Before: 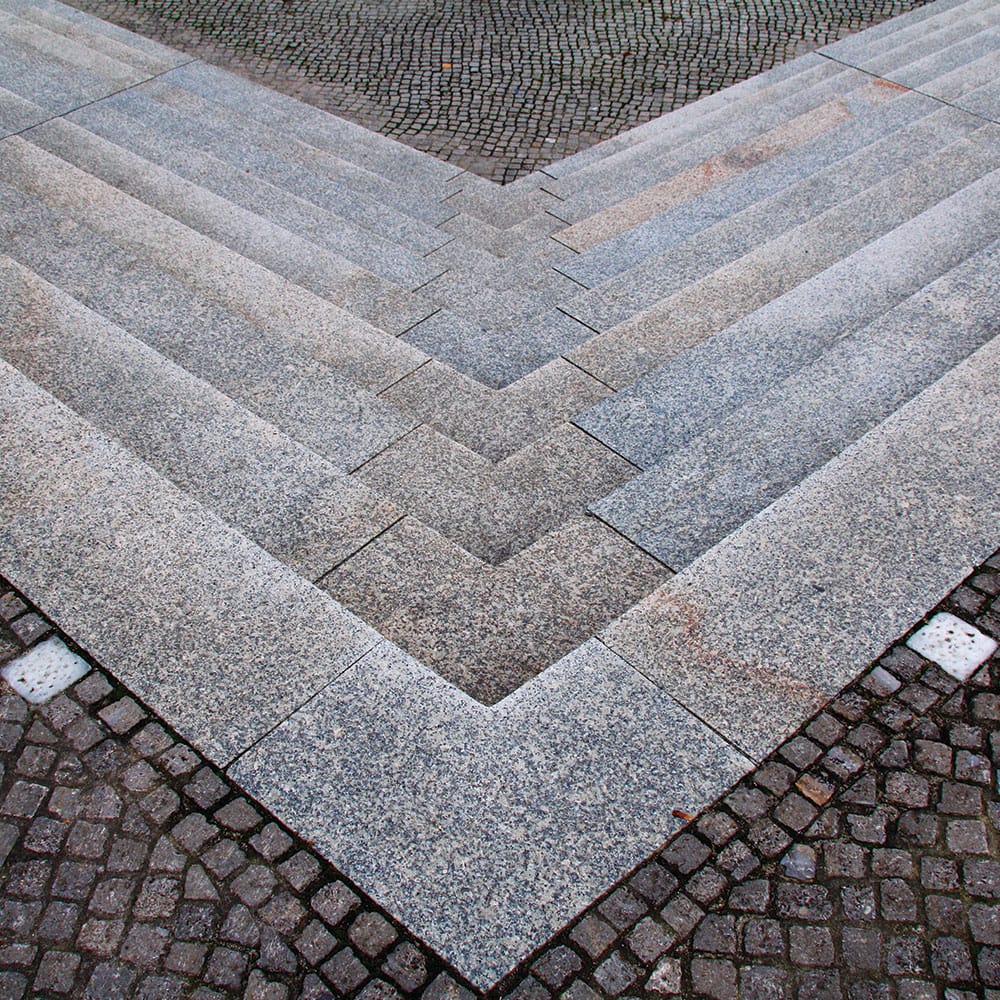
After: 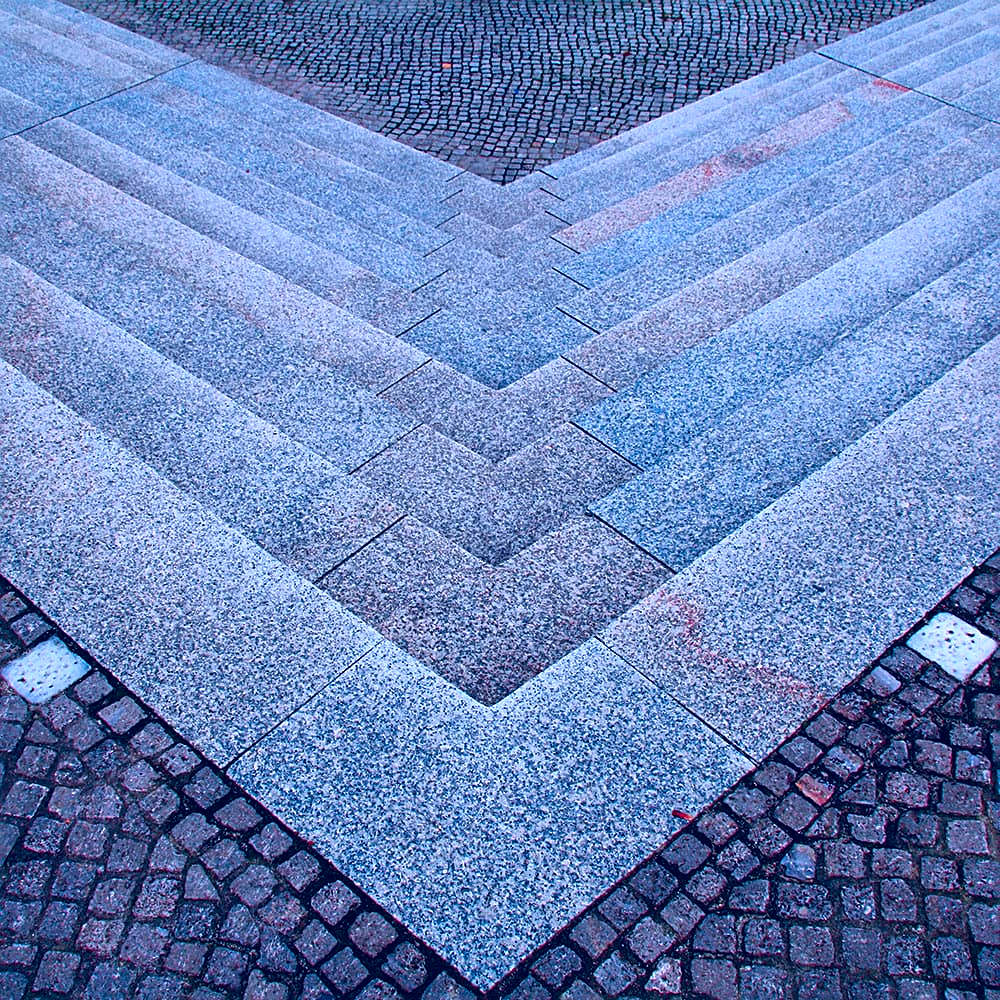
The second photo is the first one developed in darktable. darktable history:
local contrast: mode bilateral grid, contrast 25, coarseness 50, detail 123%, midtone range 0.2
tone curve: curves: ch1 [(0, 0) (0.108, 0.197) (0.5, 0.5) (0.681, 0.885) (1, 1)]; ch2 [(0, 0) (0.28, 0.151) (1, 1)], color space Lab, independent channels
sharpen: on, module defaults
